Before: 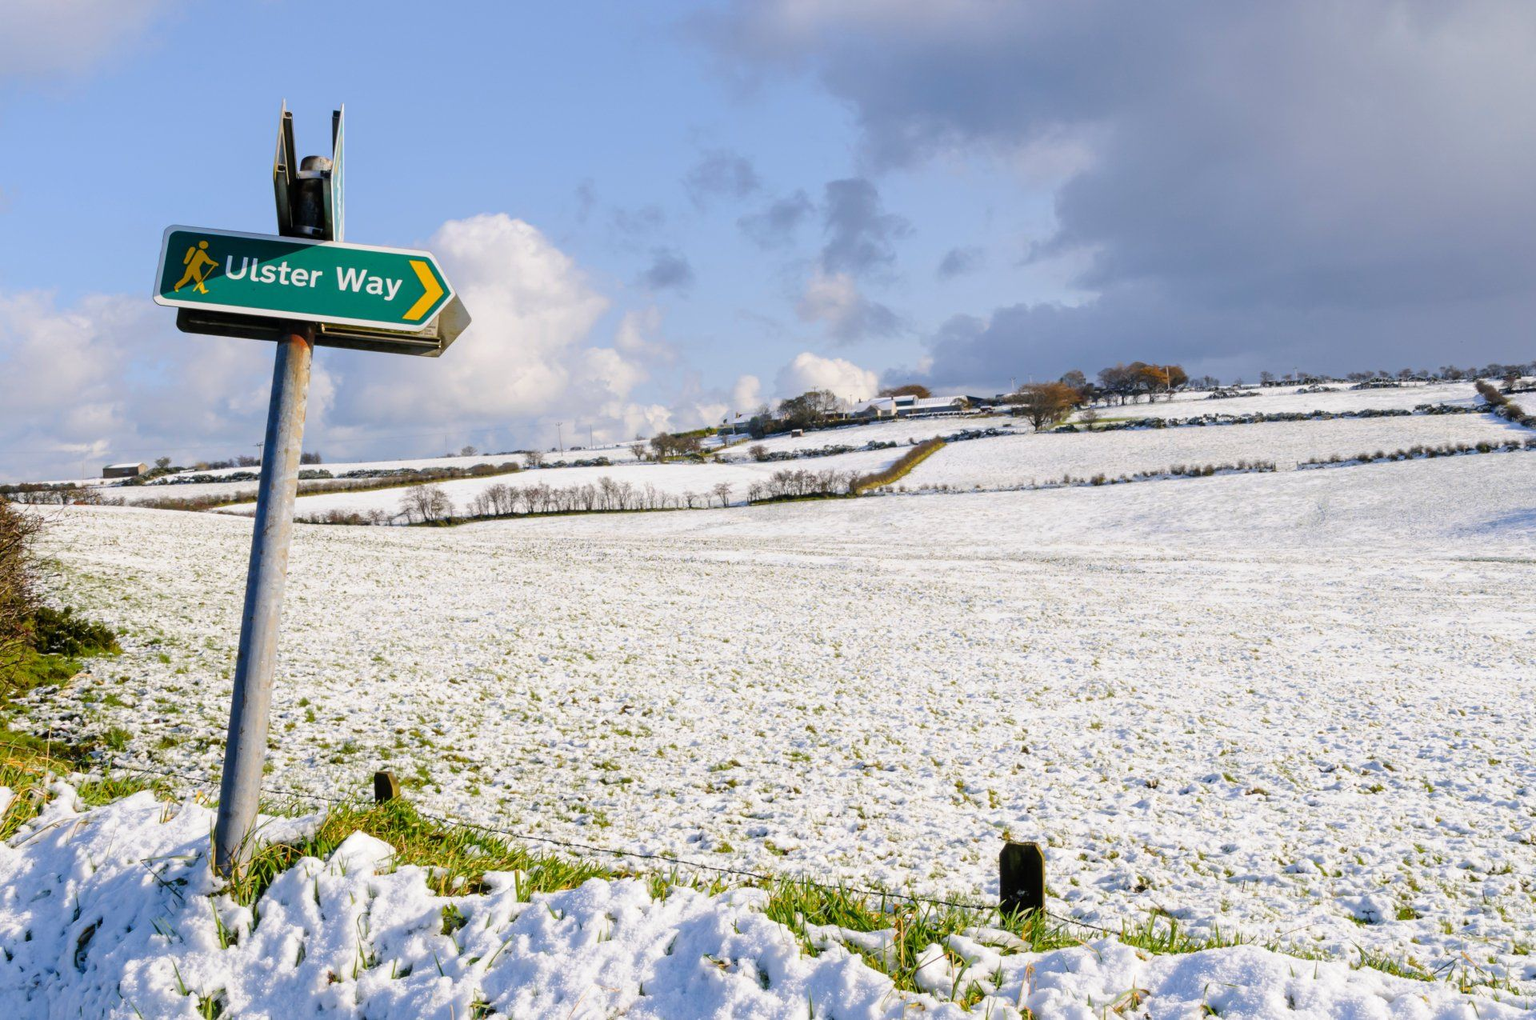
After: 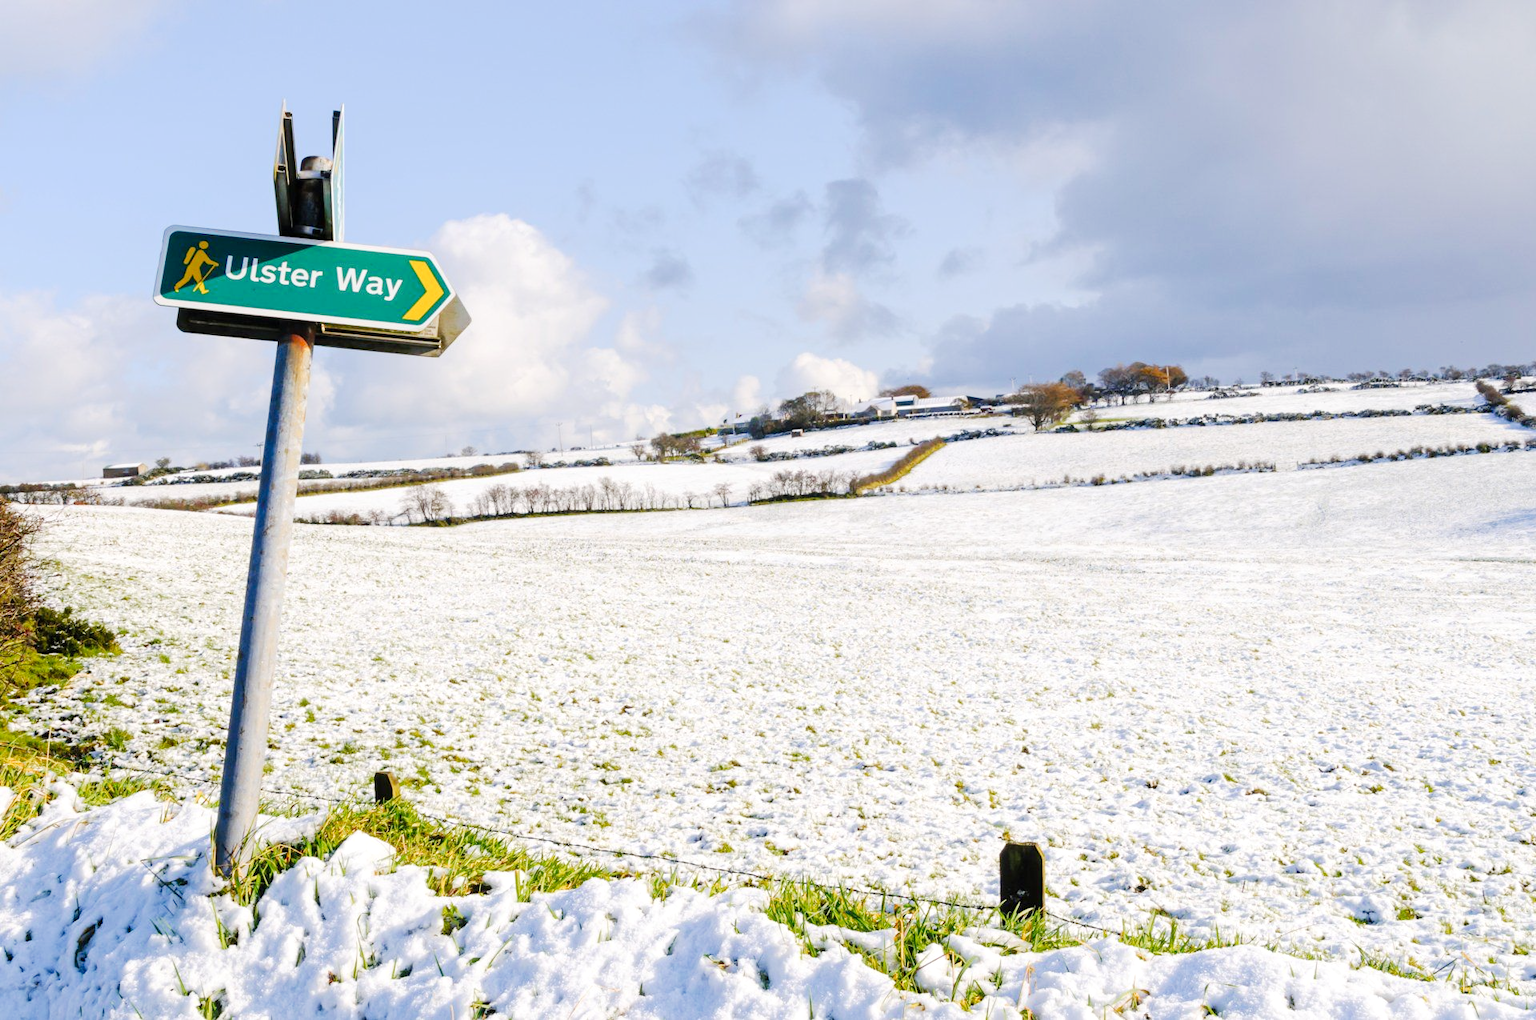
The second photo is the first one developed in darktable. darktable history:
exposure: black level correction 0, exposure 0.694 EV, compensate highlight preservation false
tone curve: curves: ch0 [(0, 0) (0.091, 0.074) (0.184, 0.168) (0.491, 0.519) (0.748, 0.765) (1, 0.919)]; ch1 [(0, 0) (0.179, 0.173) (0.322, 0.32) (0.424, 0.424) (0.502, 0.504) (0.56, 0.578) (0.631, 0.667) (0.777, 0.806) (1, 1)]; ch2 [(0, 0) (0.434, 0.447) (0.483, 0.487) (0.547, 0.564) (0.676, 0.673) (1, 1)], preserve colors none
